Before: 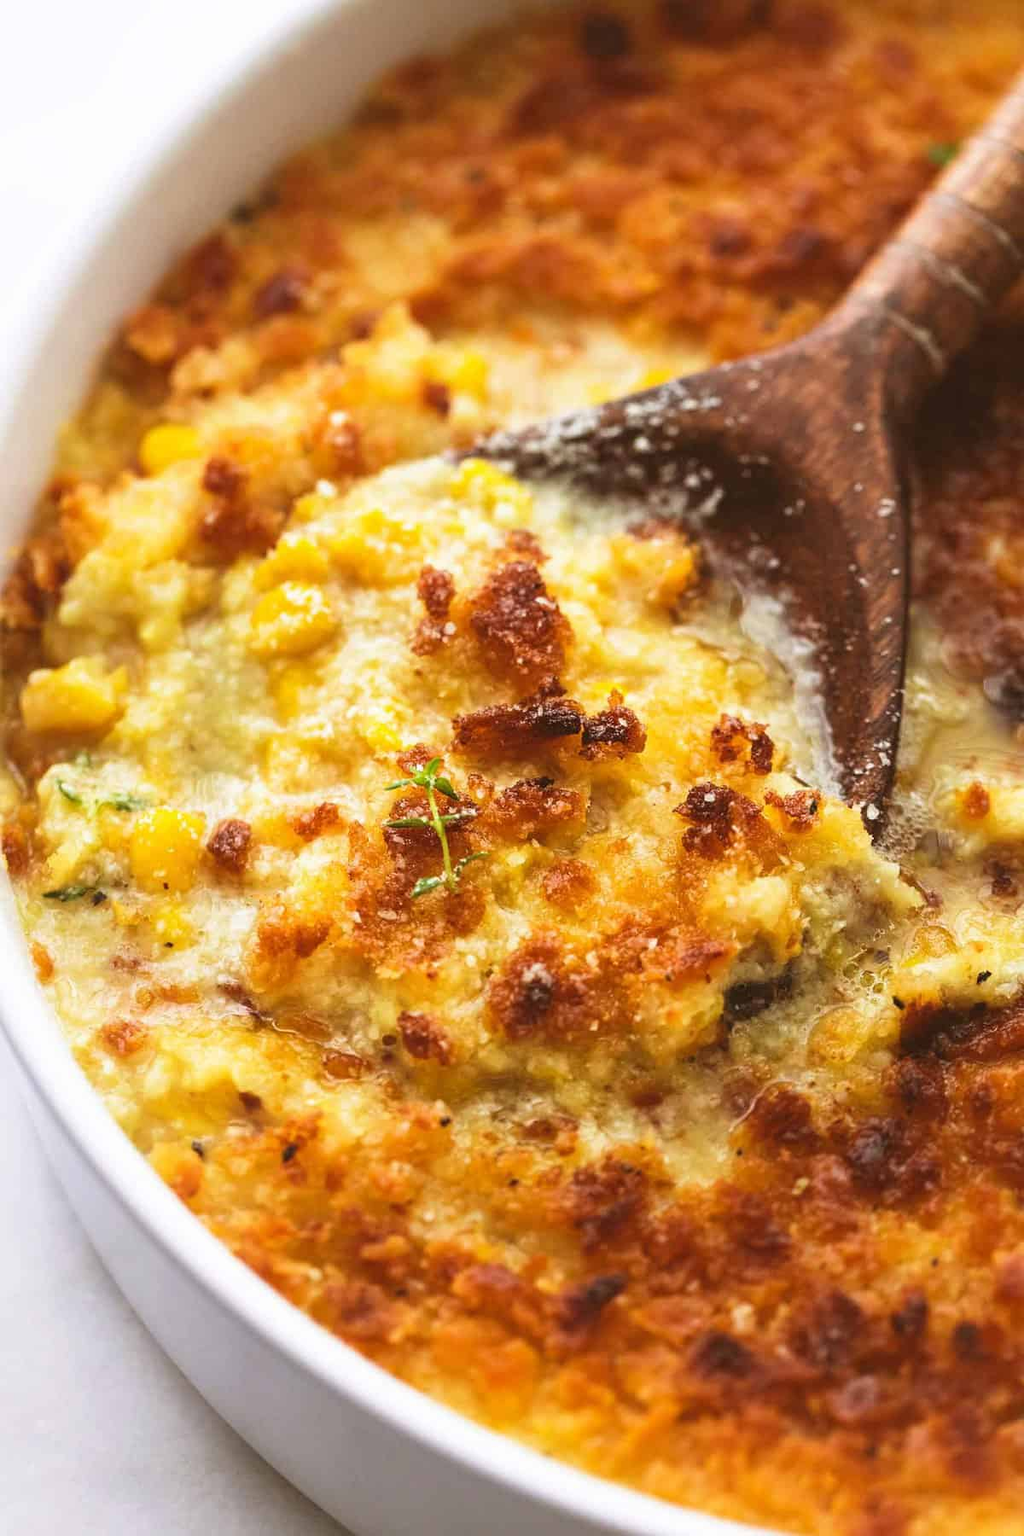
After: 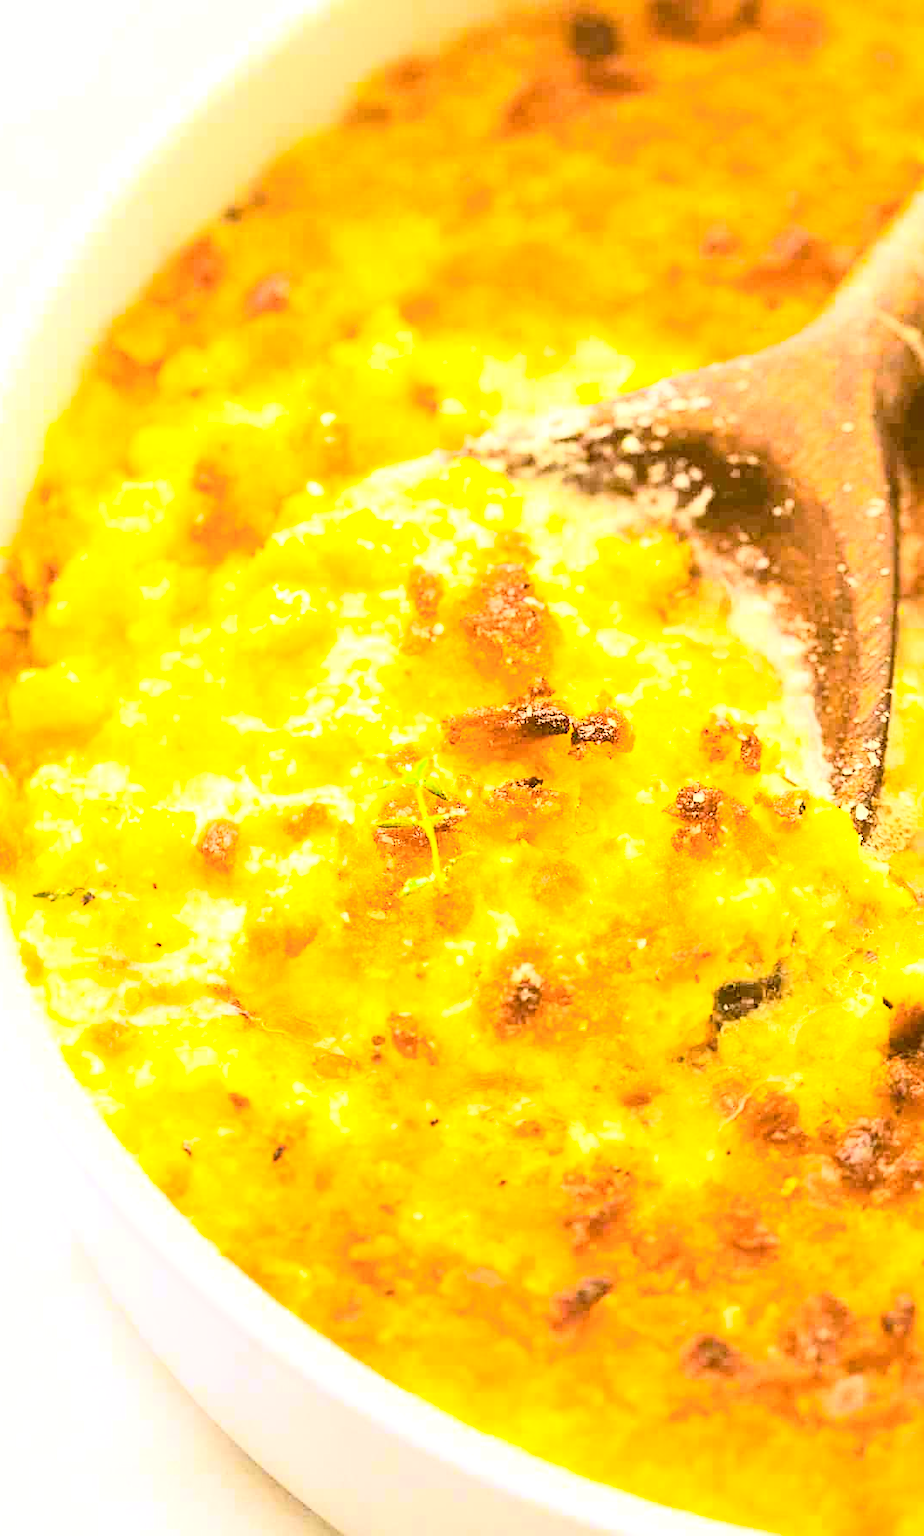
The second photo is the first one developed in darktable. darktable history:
exposure: exposure 1.137 EV, compensate highlight preservation false
crop and rotate: left 1.165%, right 8.525%
color correction: highlights a* -1.28, highlights b* 10.31, shadows a* 0.665, shadows b* 19.26
contrast equalizer: y [[0.5 ×4, 0.483, 0.43], [0.5 ×6], [0.5 ×6], [0 ×6], [0 ×6]], mix 0.182
base curve: curves: ch0 [(0, 0) (0.666, 0.806) (1, 1)]
sharpen: amount 0.216
color balance rgb: perceptual saturation grading › global saturation 0.034%, global vibrance 59.518%
tone curve: curves: ch0 [(0, 0) (0.004, 0) (0.133, 0.071) (0.325, 0.456) (0.832, 0.957) (1, 1)], color space Lab, independent channels, preserve colors none
